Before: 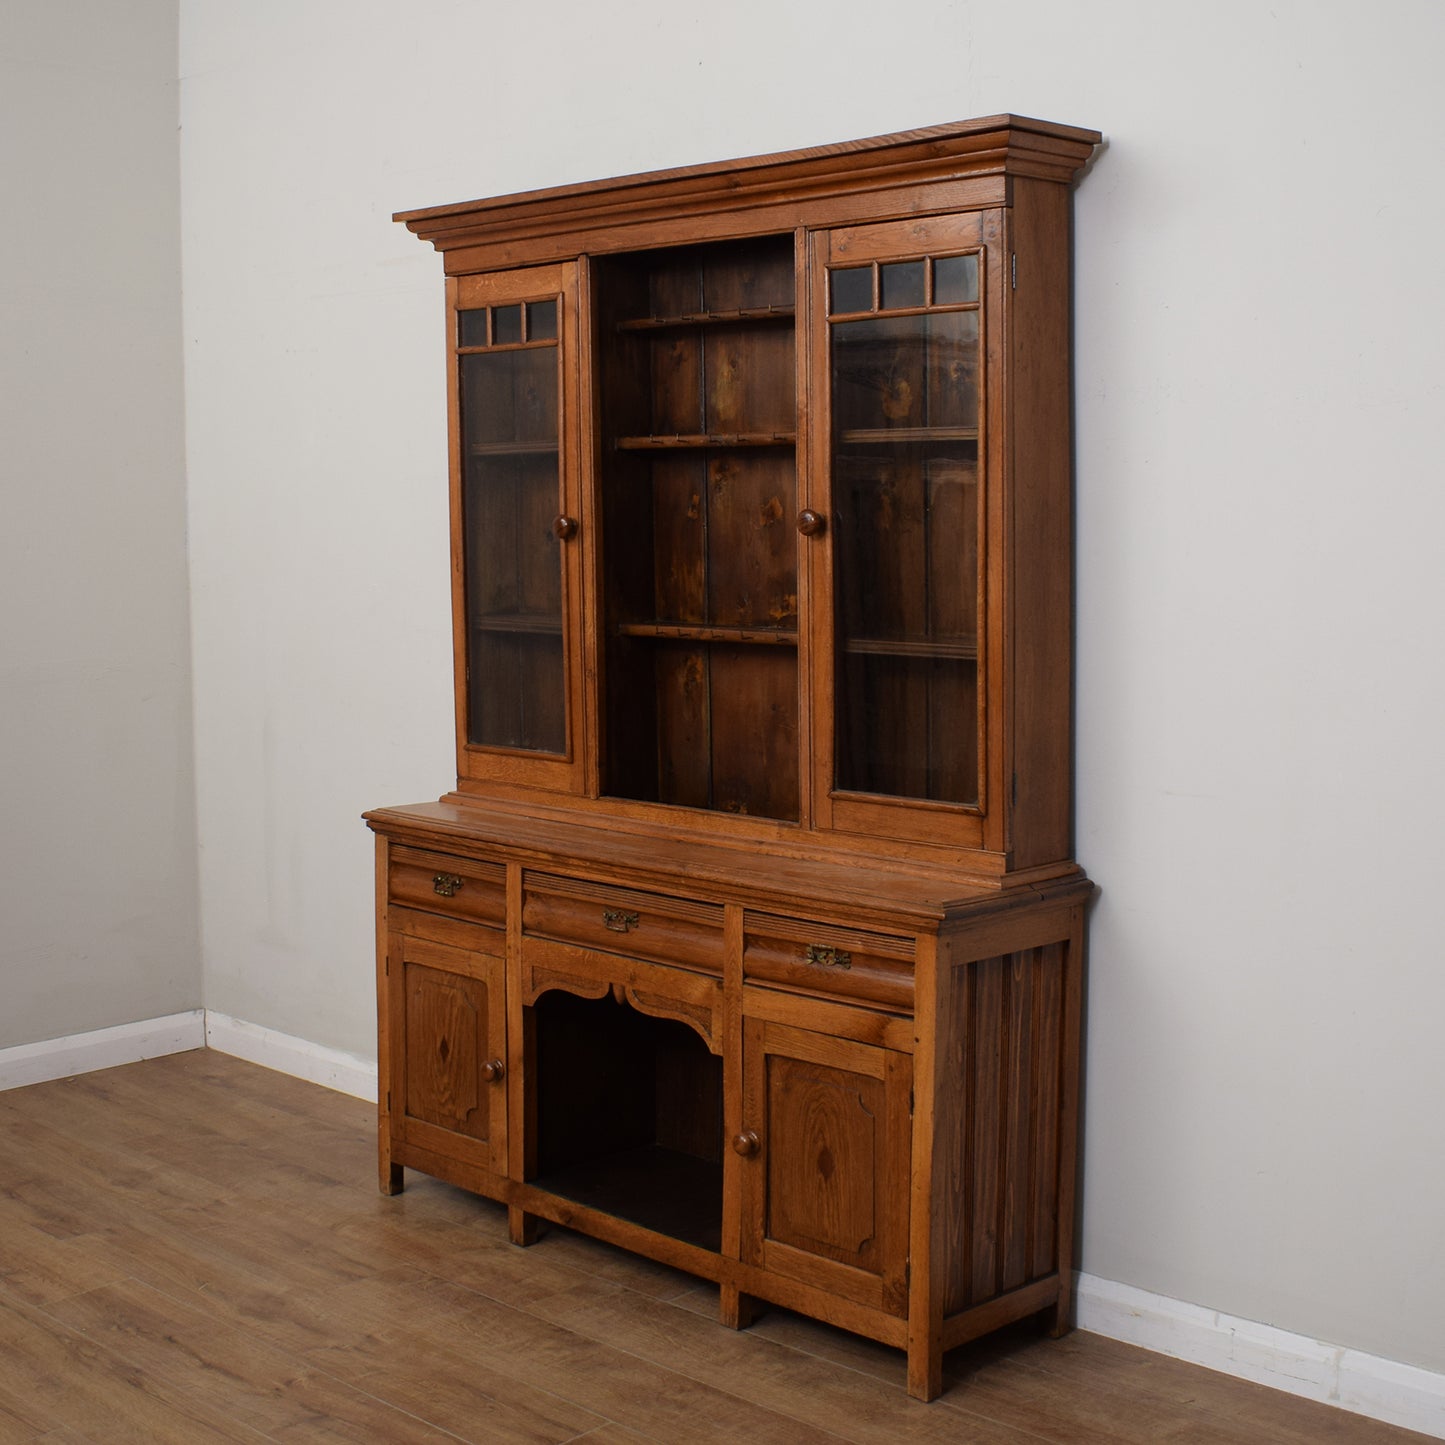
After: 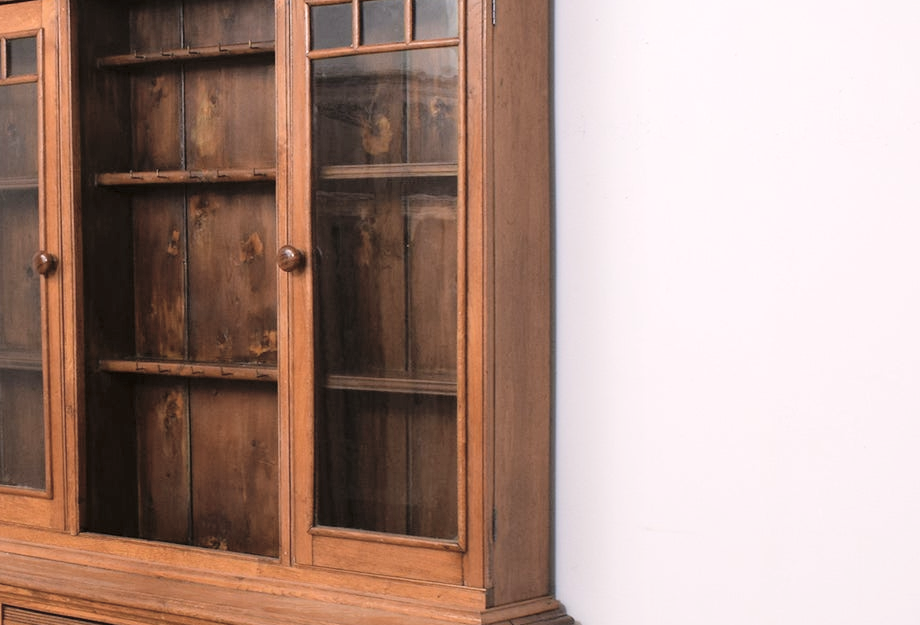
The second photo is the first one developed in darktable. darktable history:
color correction: highlights a* 3.12, highlights b* -1.55, shadows a* -0.101, shadows b* 2.52, saturation 0.98
global tonemap: drago (0.7, 100)
crop: left 36.005%, top 18.293%, right 0.31%, bottom 38.444%
